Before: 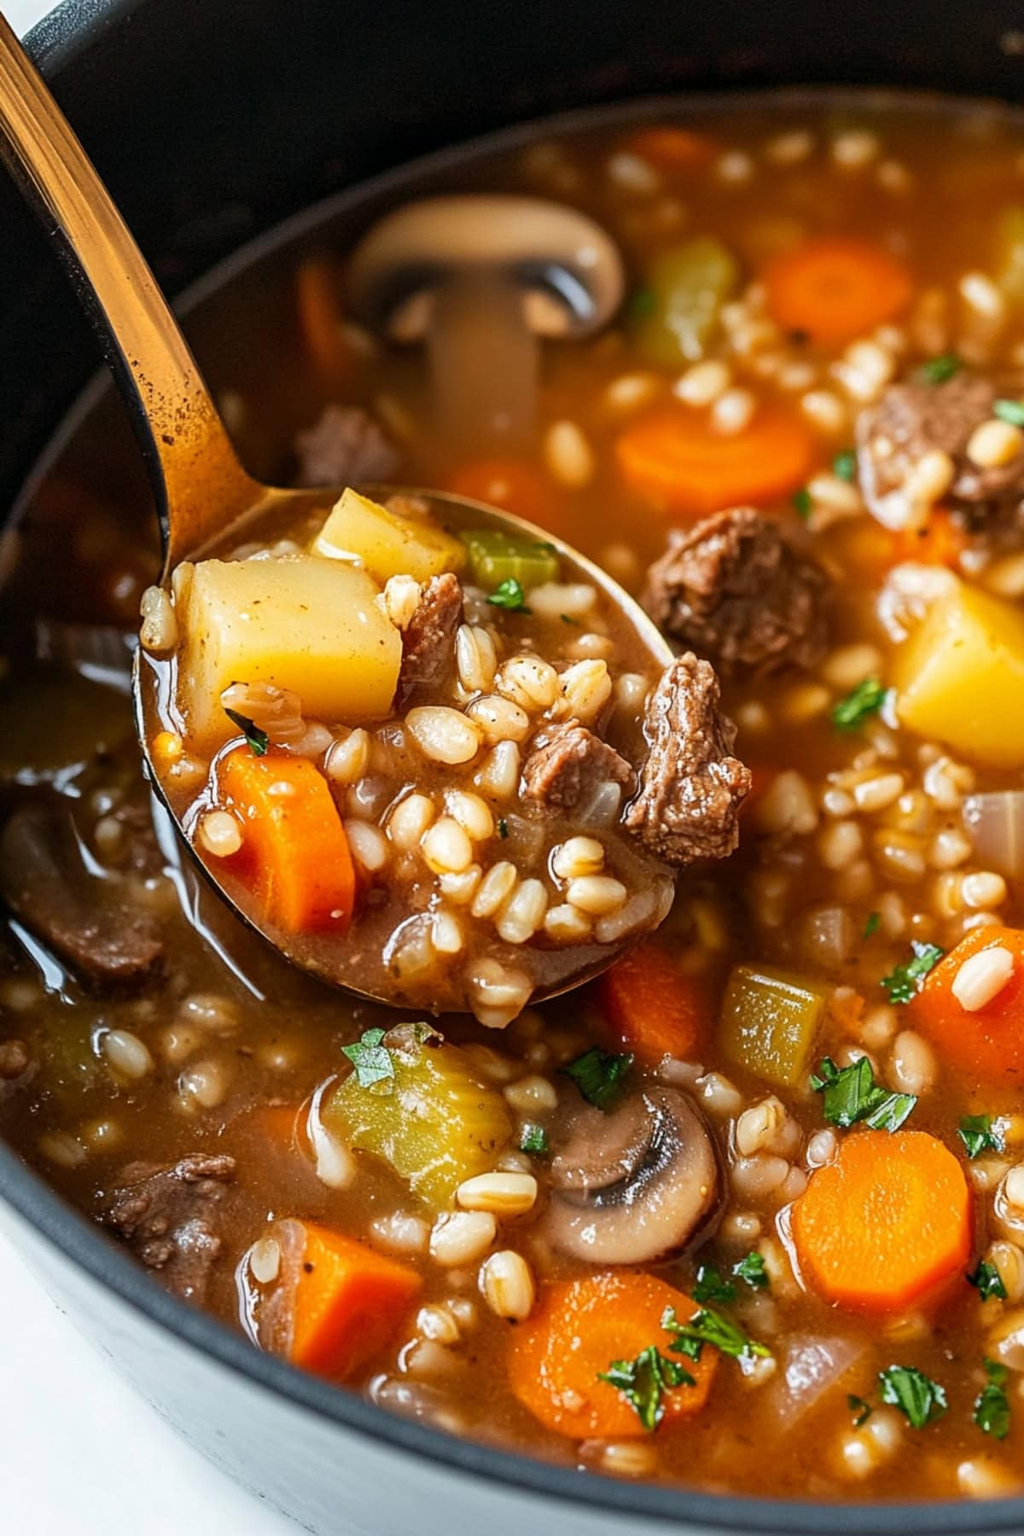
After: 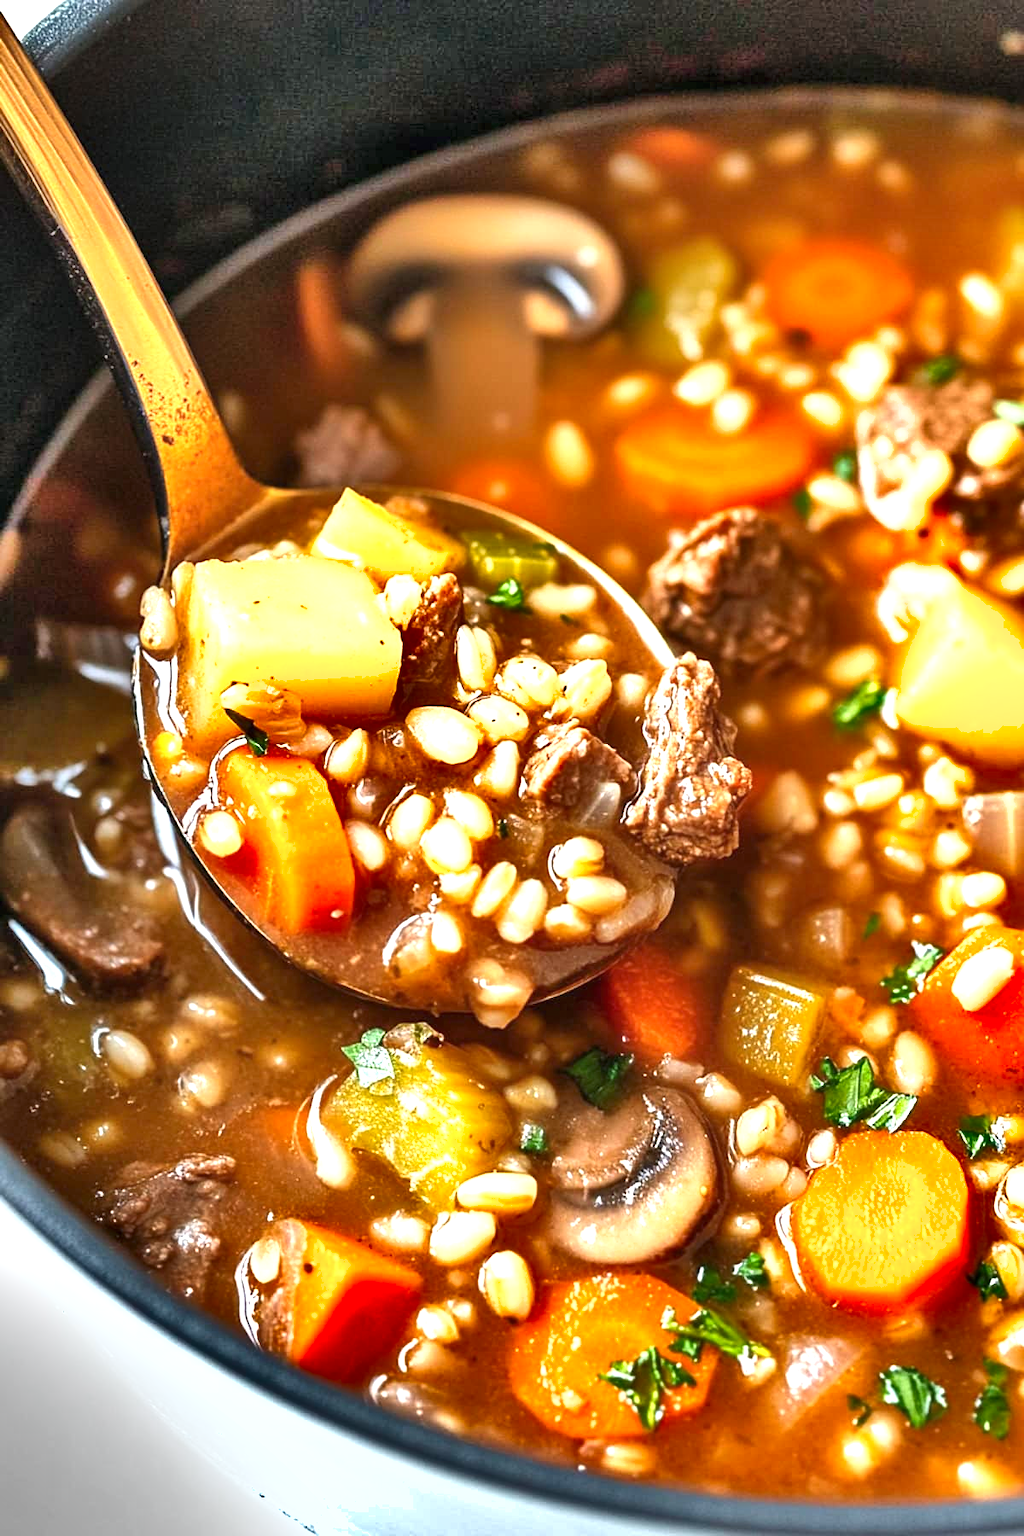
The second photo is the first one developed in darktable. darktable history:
exposure: black level correction 0, exposure 1.192 EV, compensate highlight preservation false
shadows and highlights: shadows 74.15, highlights -60.64, soften with gaussian
